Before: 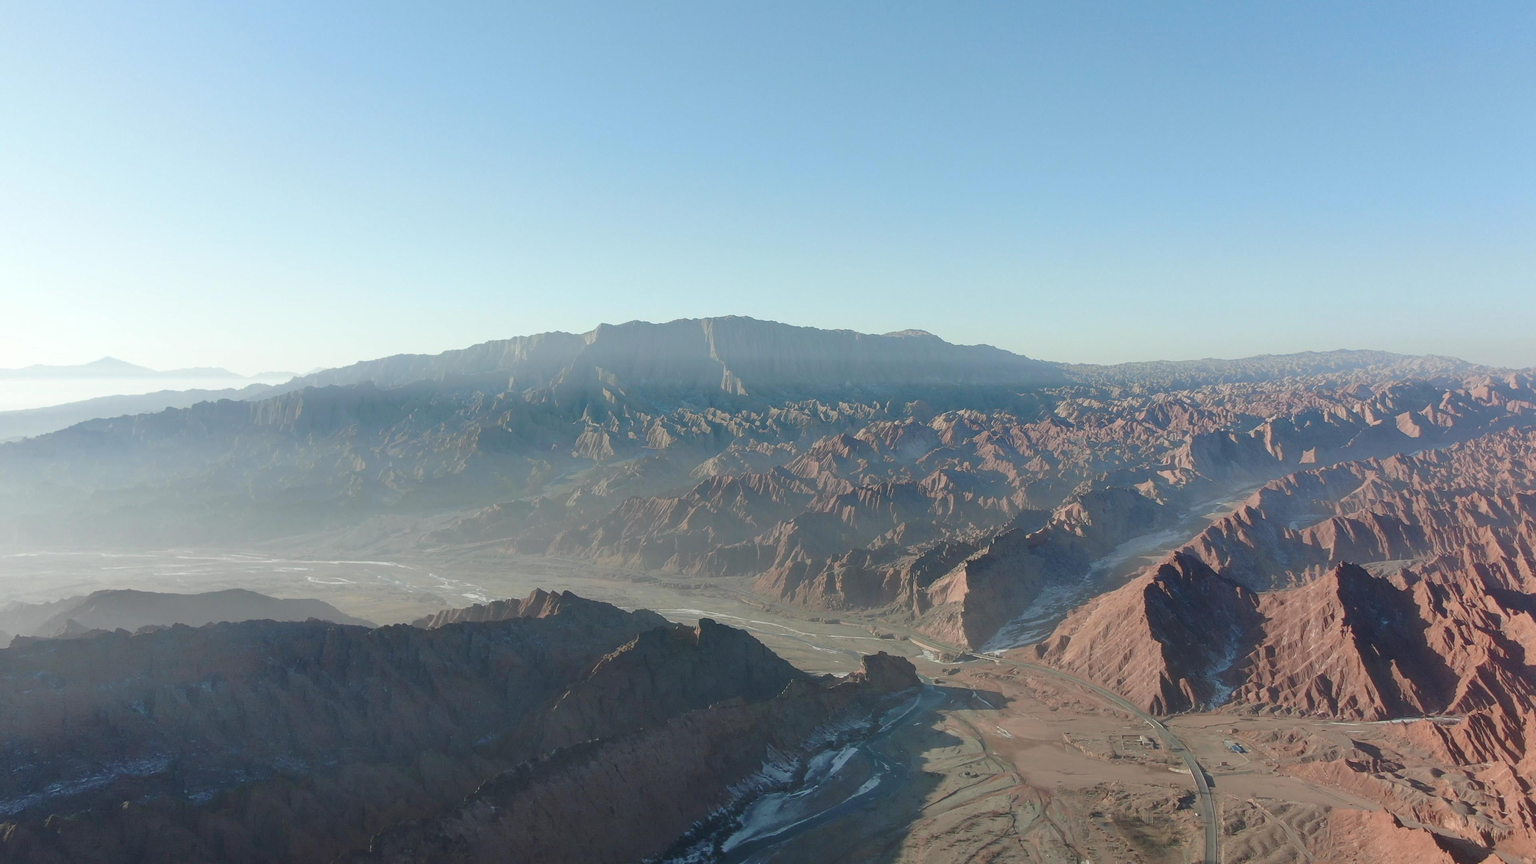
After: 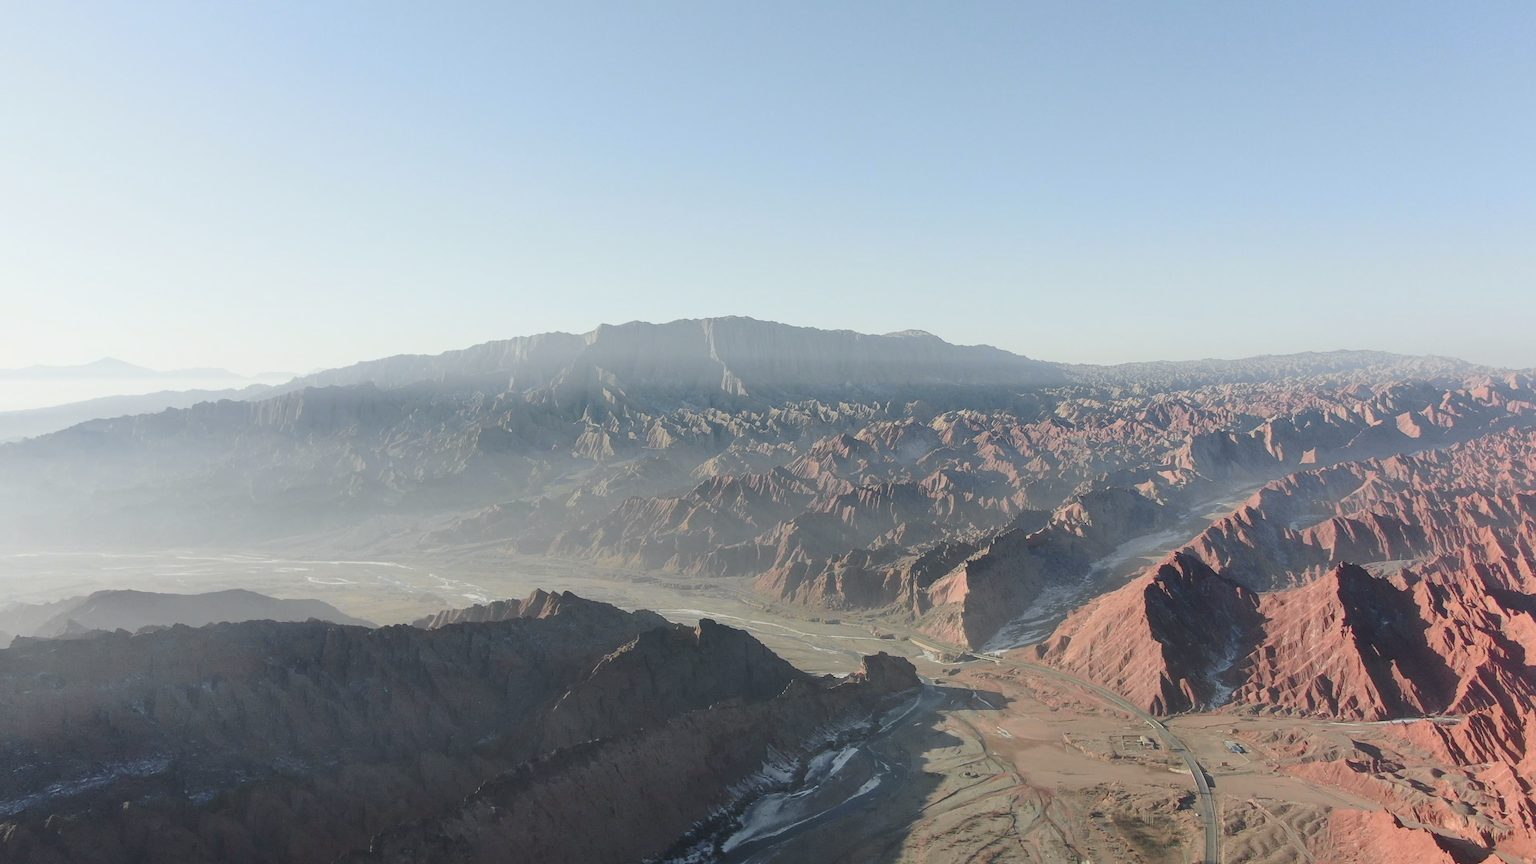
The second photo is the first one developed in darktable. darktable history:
tone curve: curves: ch0 [(0, 0.013) (0.036, 0.045) (0.274, 0.286) (0.566, 0.623) (0.794, 0.827) (1, 0.953)]; ch1 [(0, 0) (0.389, 0.403) (0.462, 0.48) (0.499, 0.5) (0.524, 0.527) (0.57, 0.599) (0.626, 0.65) (0.761, 0.781) (1, 1)]; ch2 [(0, 0) (0.464, 0.478) (0.5, 0.501) (0.533, 0.542) (0.599, 0.613) (0.704, 0.731) (1, 1)], color space Lab, independent channels, preserve colors none
